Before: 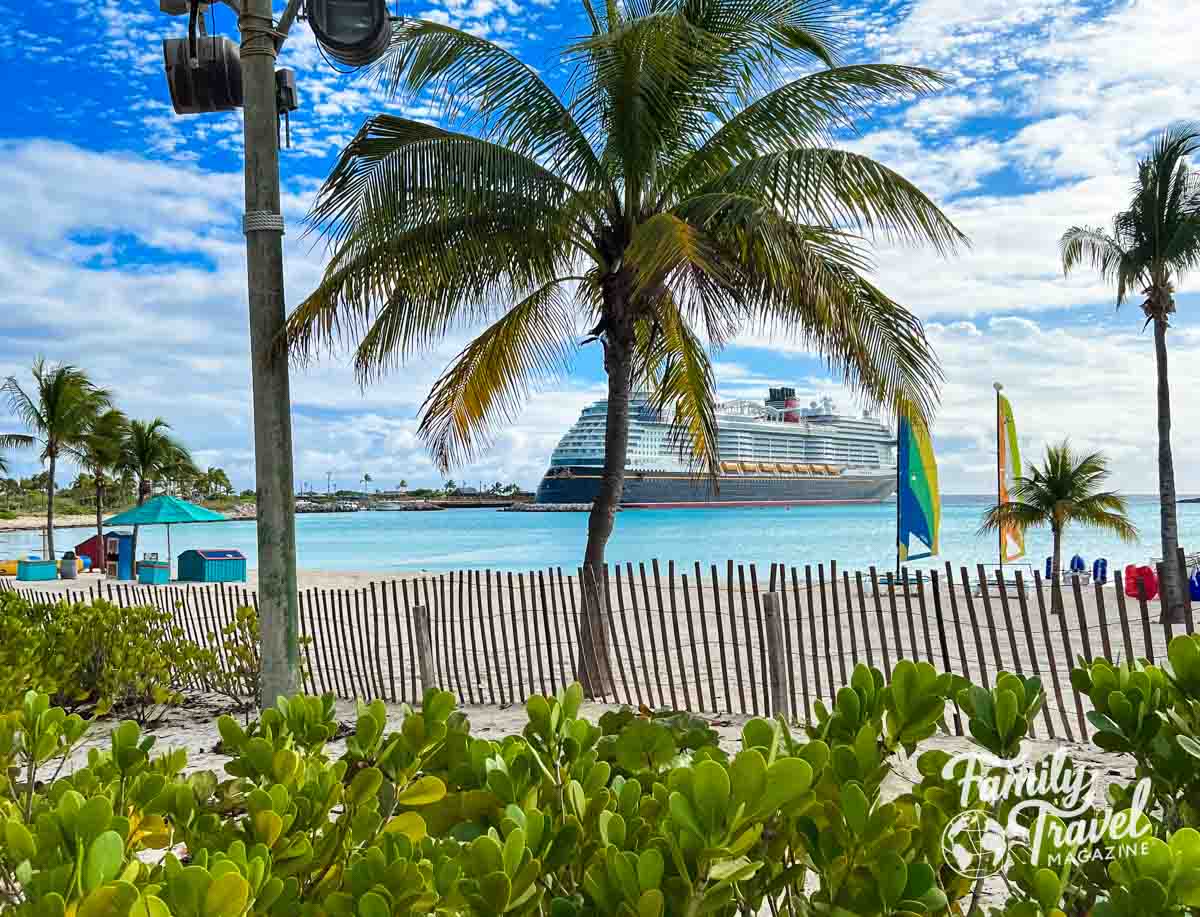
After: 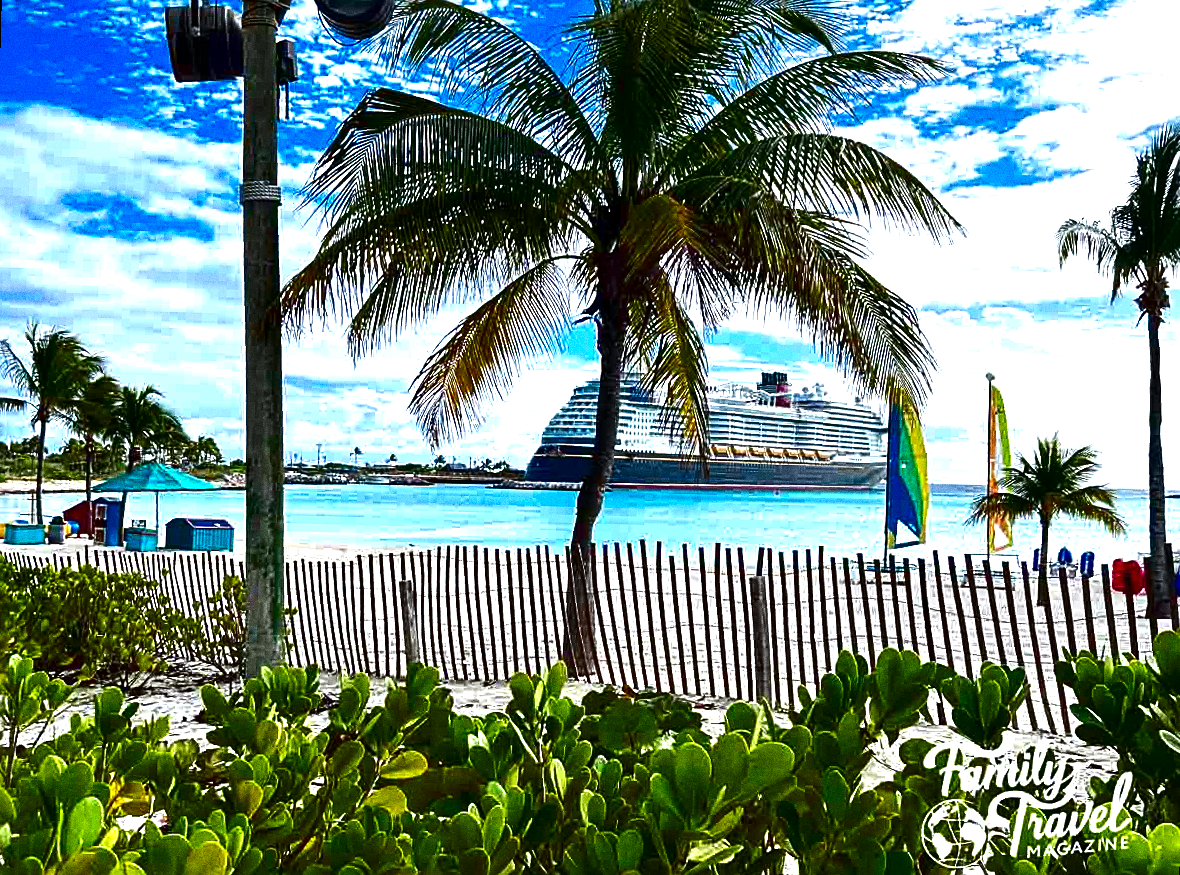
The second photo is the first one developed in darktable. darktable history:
rotate and perspective: rotation 1.57°, crop left 0.018, crop right 0.982, crop top 0.039, crop bottom 0.961
exposure: exposure 0.781 EV, compensate highlight preservation false
white balance: red 0.967, blue 1.049
contrast brightness saturation: contrast 0.09, brightness -0.59, saturation 0.17
grain: coarseness 0.09 ISO, strength 40%
sharpen: on, module defaults
